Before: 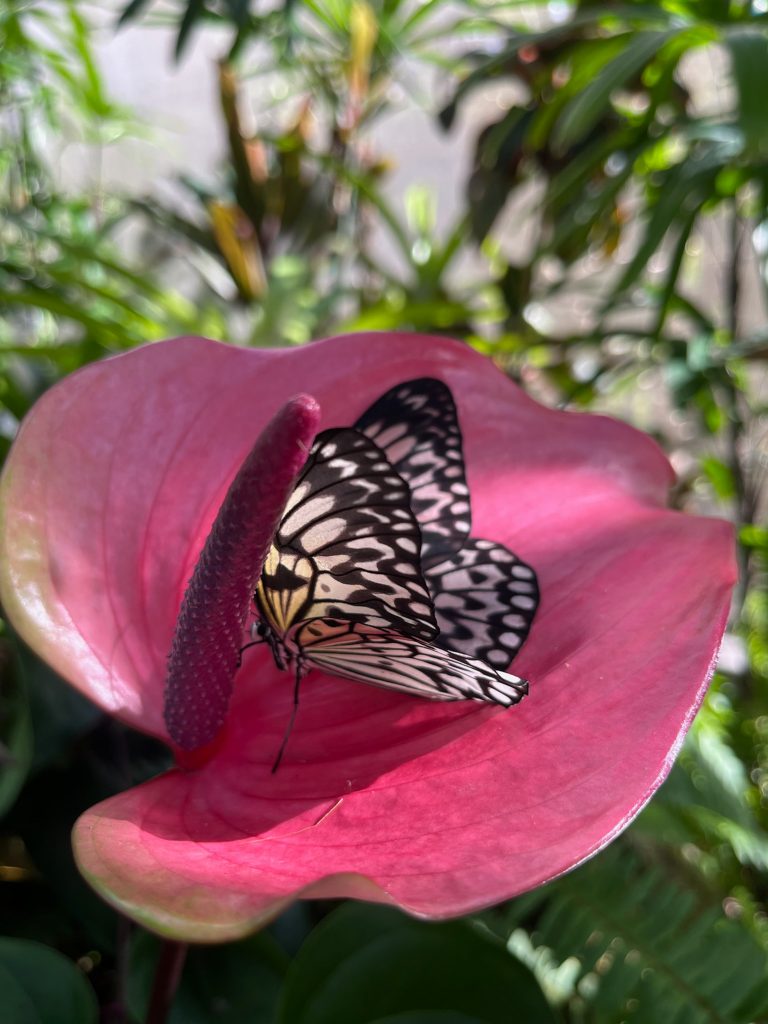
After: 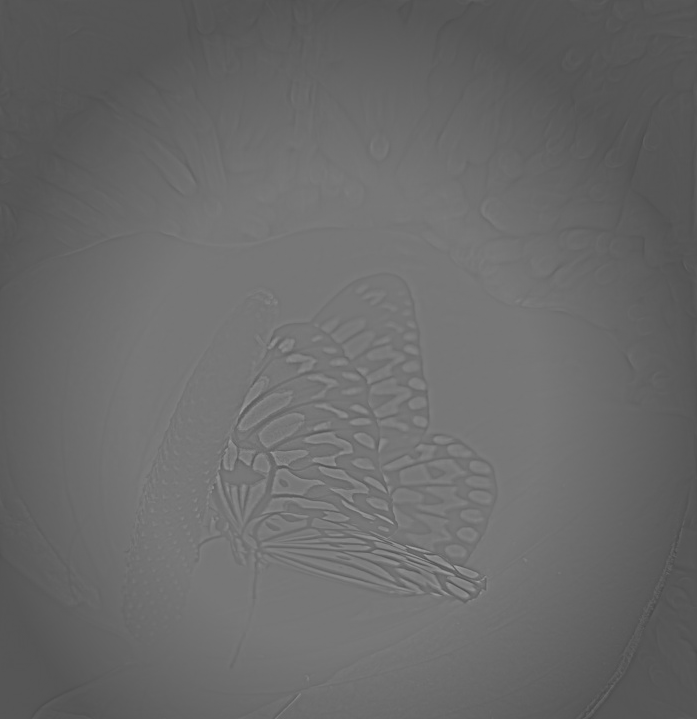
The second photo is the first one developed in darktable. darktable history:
shadows and highlights: radius 125.46, shadows 30.51, highlights -30.51, low approximation 0.01, soften with gaussian
highpass: sharpness 5.84%, contrast boost 8.44%
vignetting: fall-off start 64.63%, center (-0.034, 0.148), width/height ratio 0.881
crop: left 5.596%, top 10.314%, right 3.534%, bottom 19.395%
